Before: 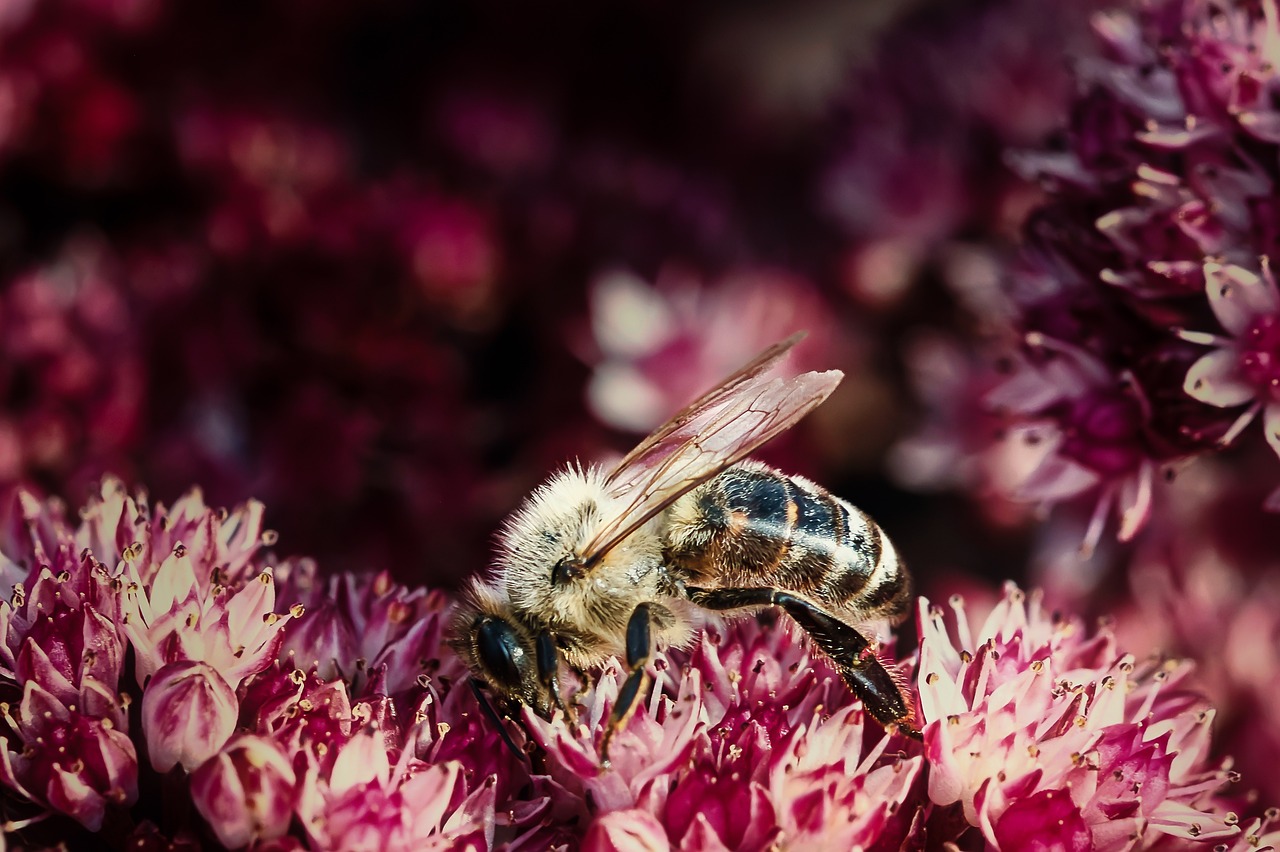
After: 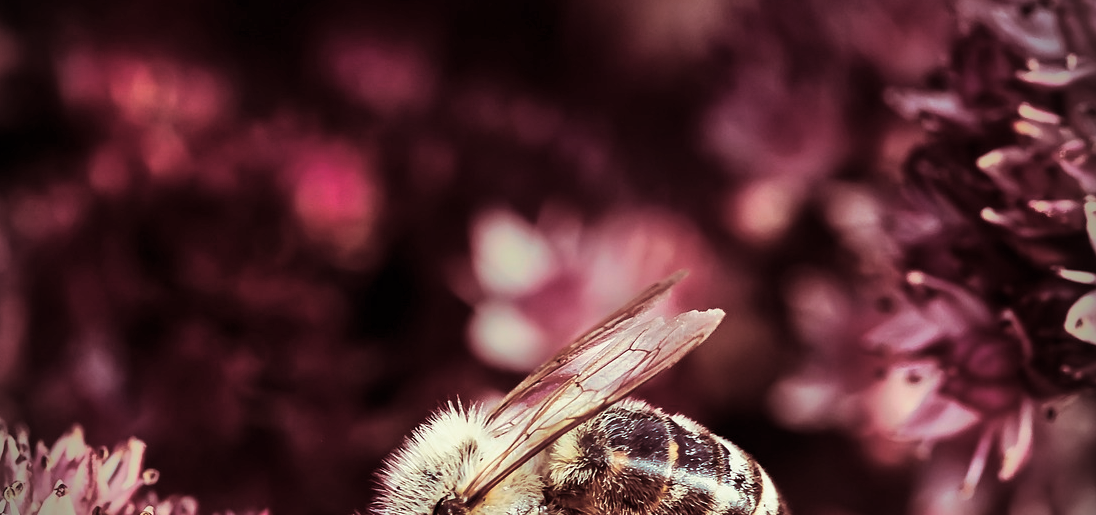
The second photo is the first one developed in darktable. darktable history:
shadows and highlights: shadows 49, highlights -41, soften with gaussian
split-toning: compress 20%
crop and rotate: left 9.345%, top 7.22%, right 4.982%, bottom 32.331%
vignetting: fall-off start 88.03%, fall-off radius 24.9%
